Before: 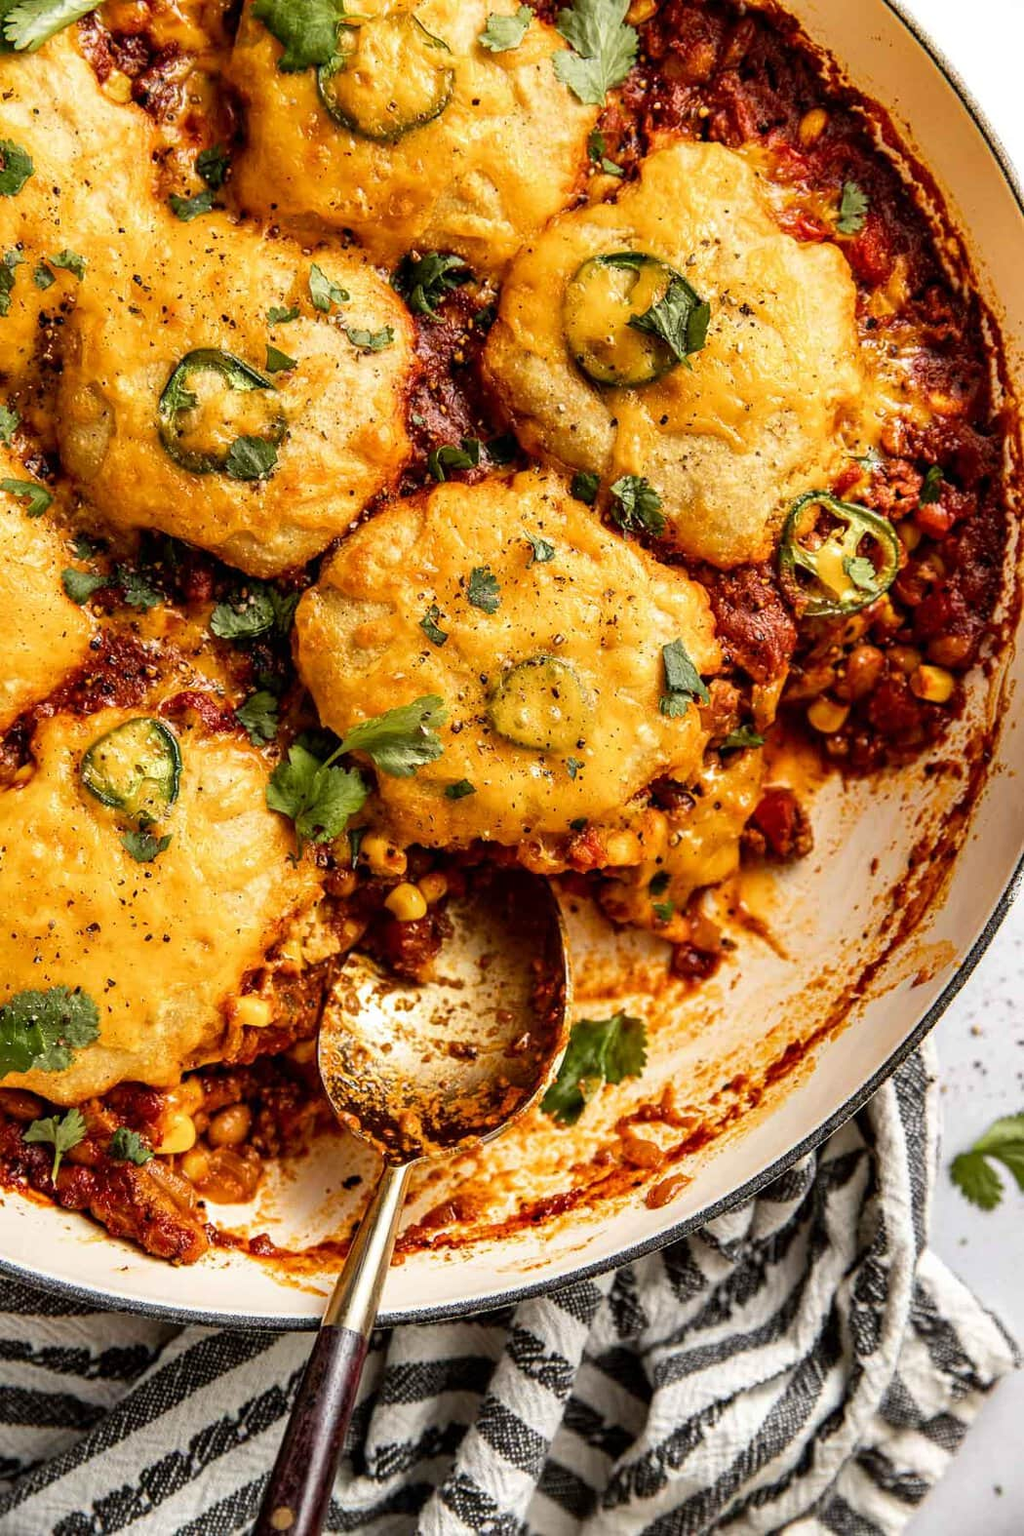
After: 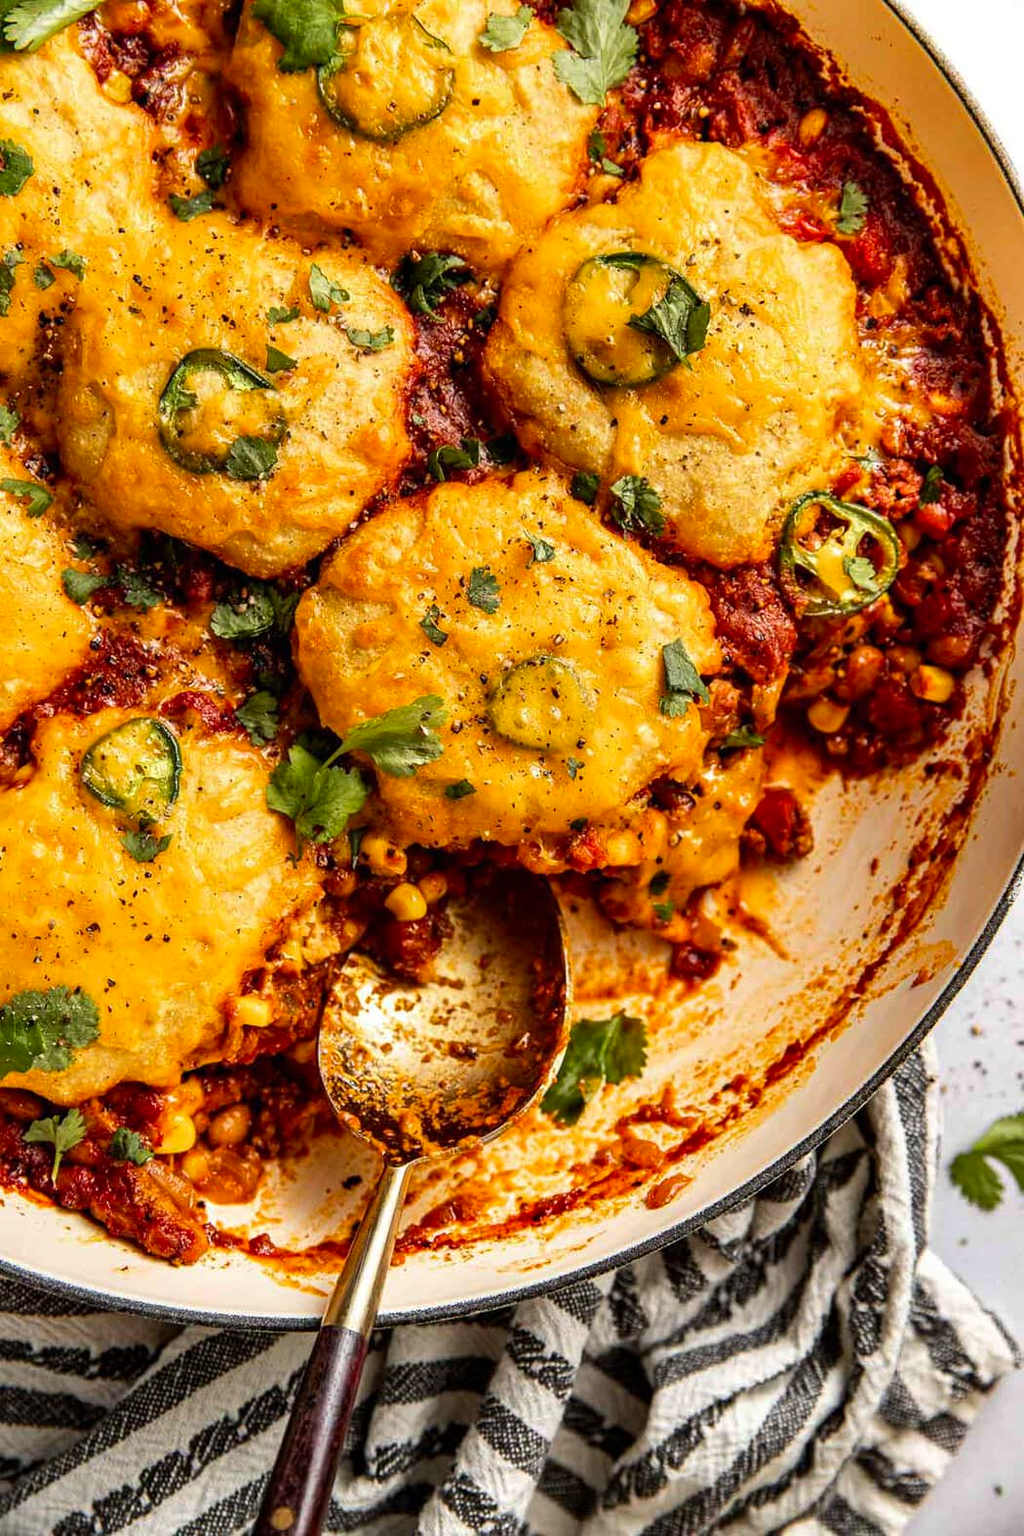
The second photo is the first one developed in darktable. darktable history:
contrast brightness saturation: saturation 0.13
haze removal: on, module defaults
